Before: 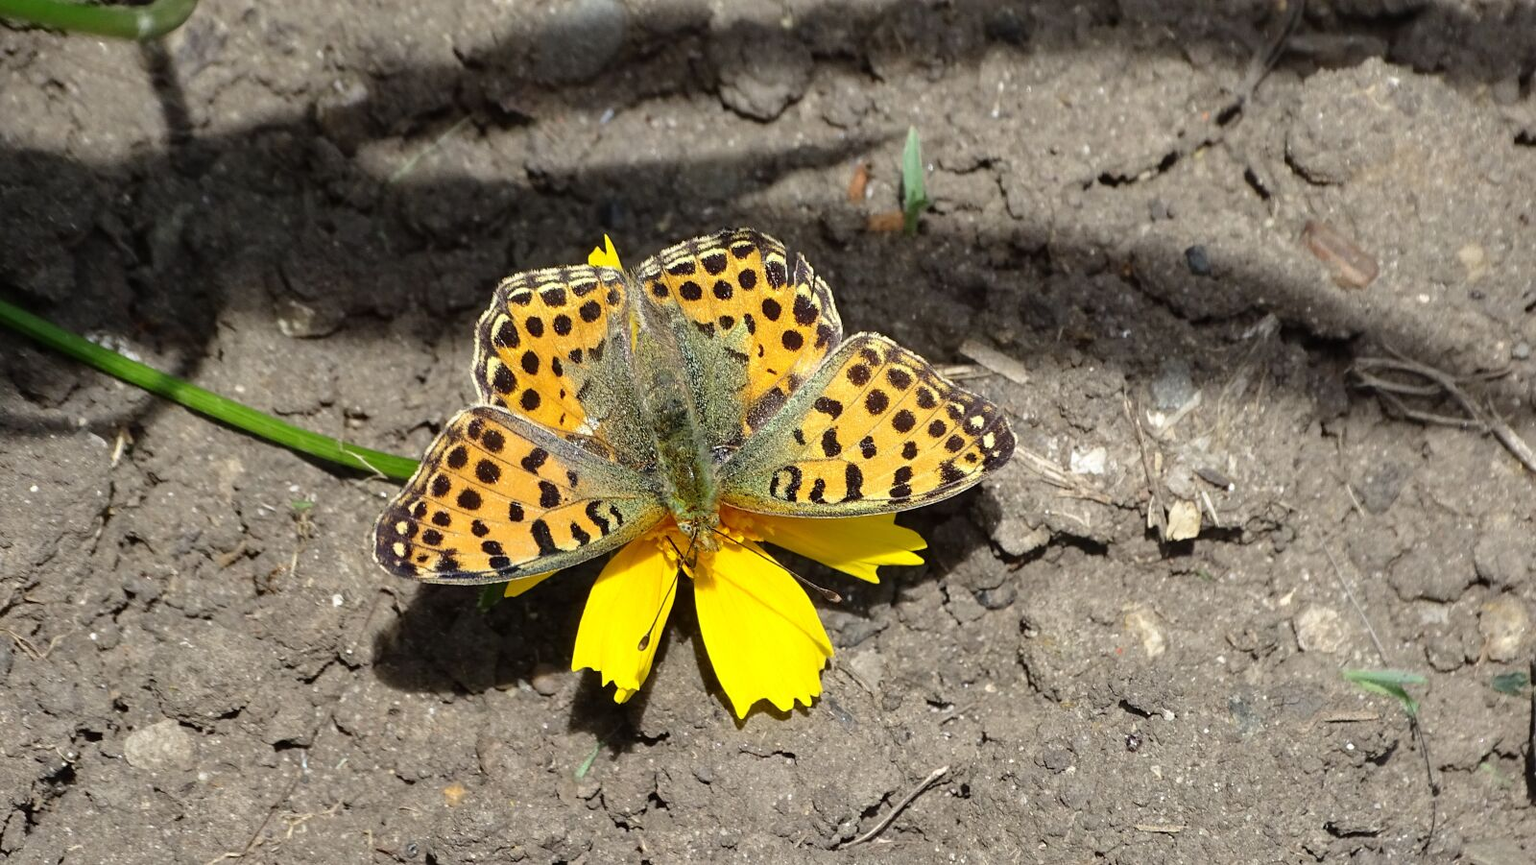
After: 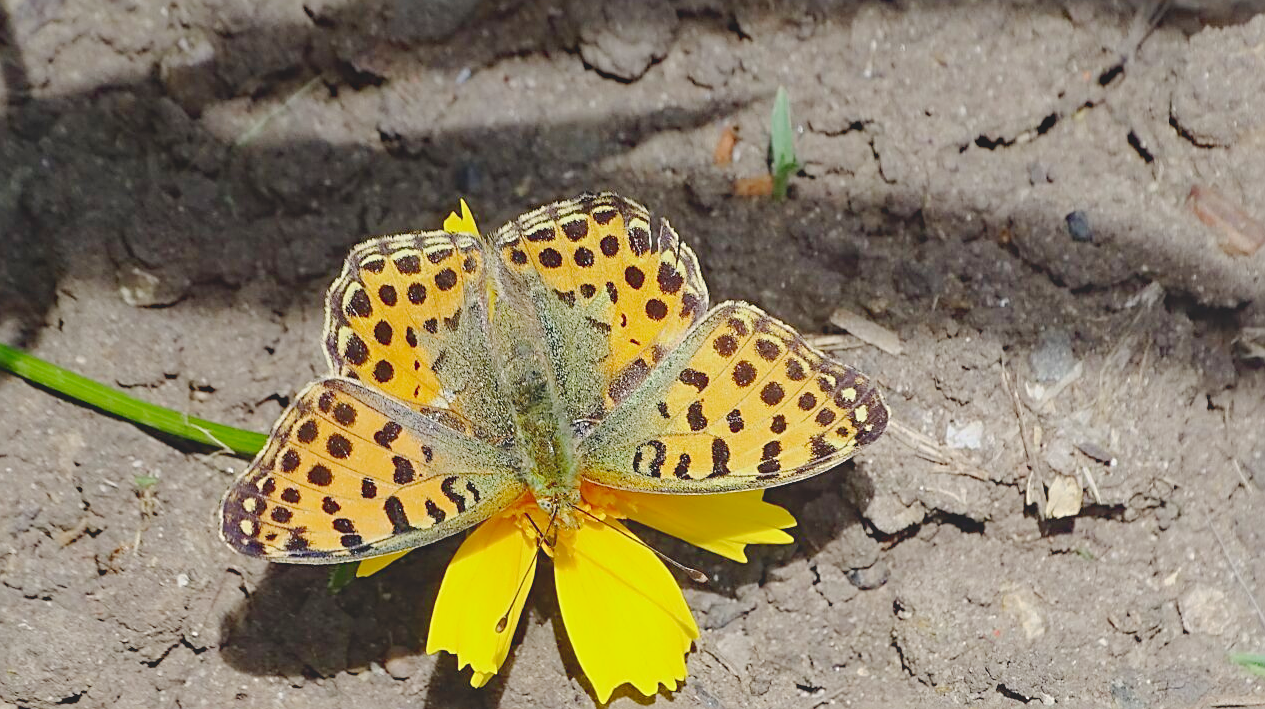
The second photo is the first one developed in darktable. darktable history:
crop and rotate: left 10.597%, top 5.099%, right 10.307%, bottom 16.105%
local contrast: detail 70%
contrast brightness saturation: contrast 0.036, saturation 0.066
sharpen: on, module defaults
haze removal: compatibility mode true, adaptive false
base curve: curves: ch0 [(0, 0) (0.158, 0.273) (0.879, 0.895) (1, 1)], preserve colors none
